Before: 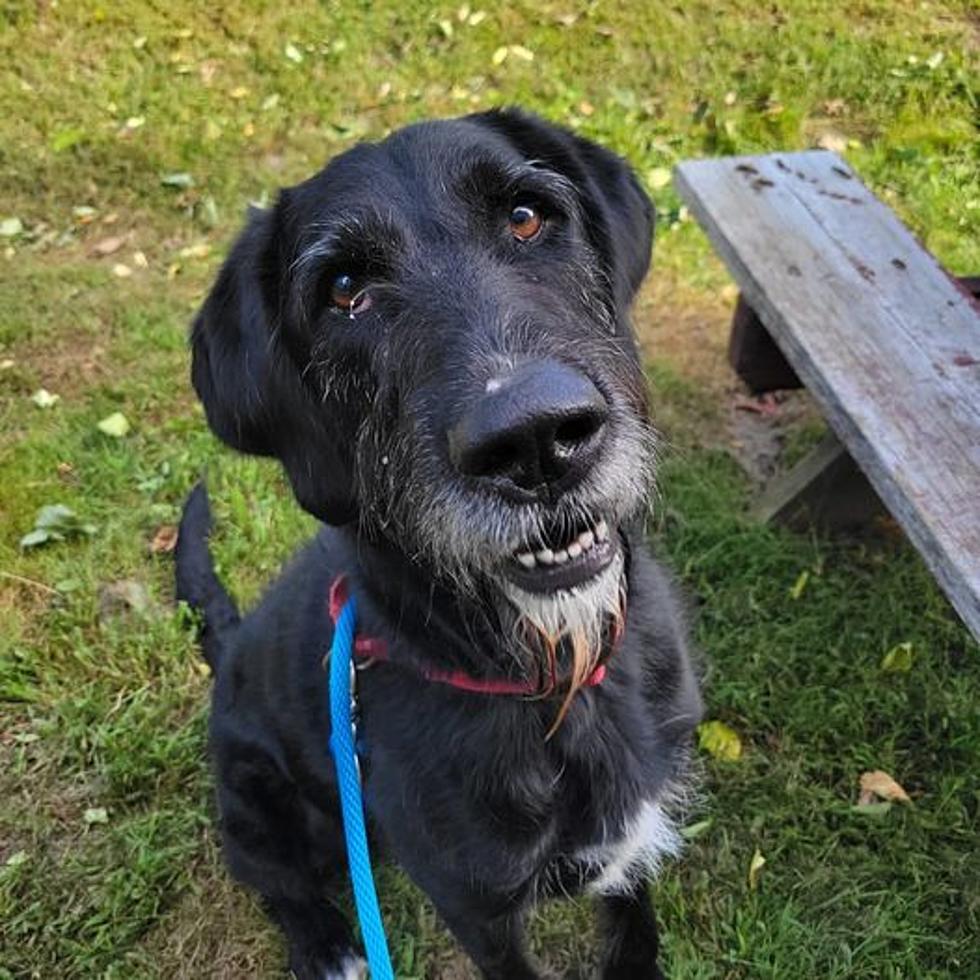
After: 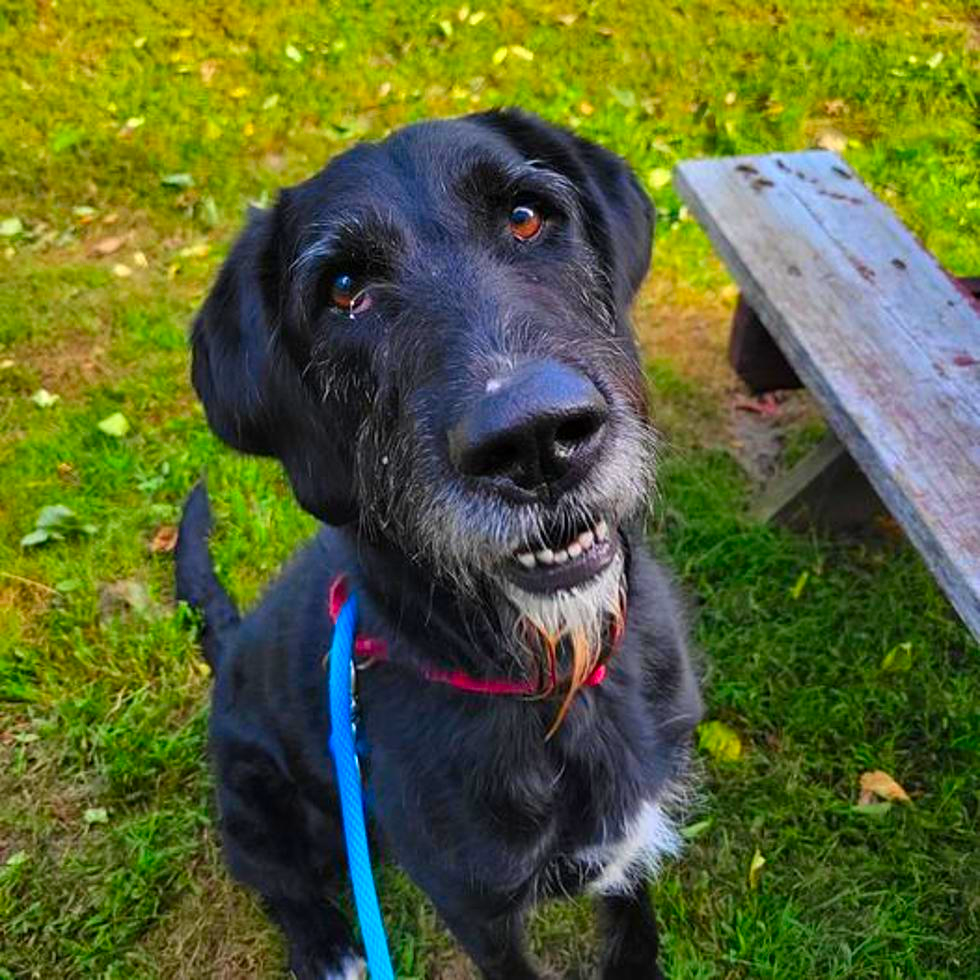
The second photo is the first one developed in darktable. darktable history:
color correction: highlights b* 0.041, saturation 1.83
